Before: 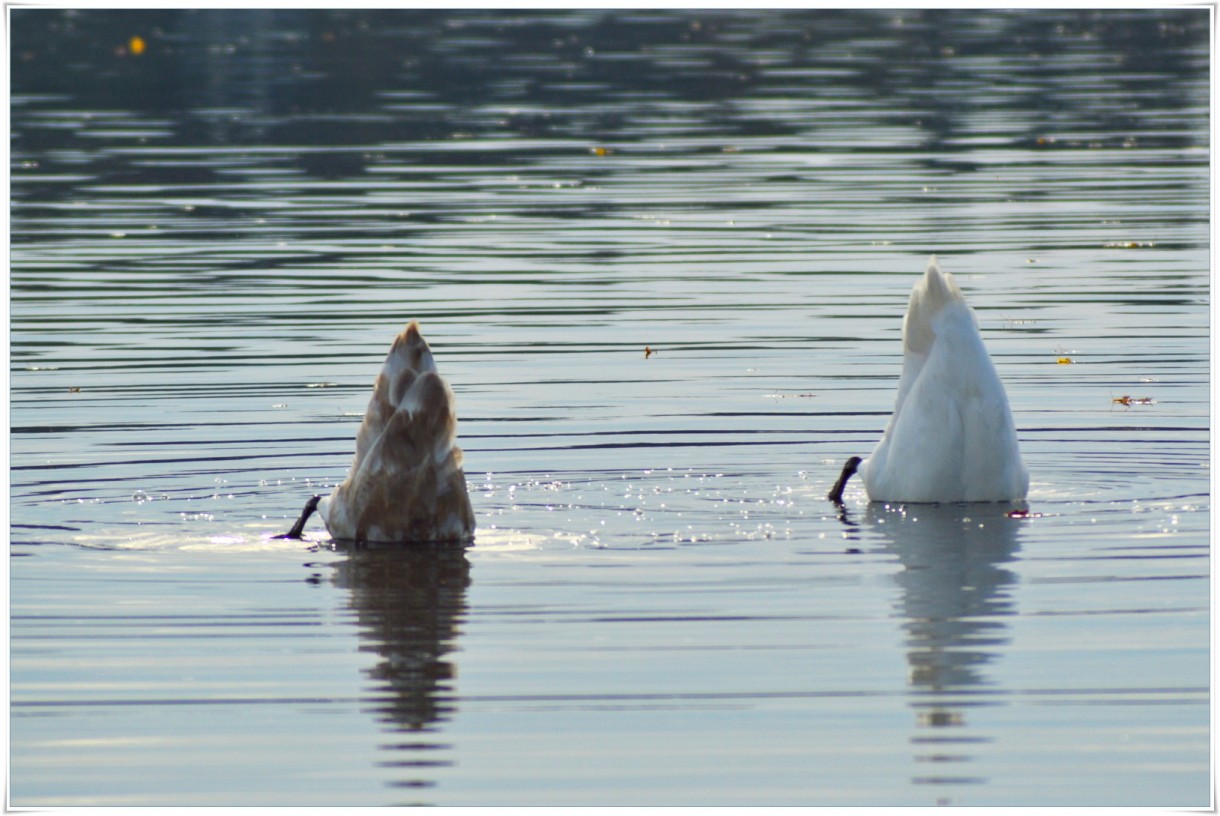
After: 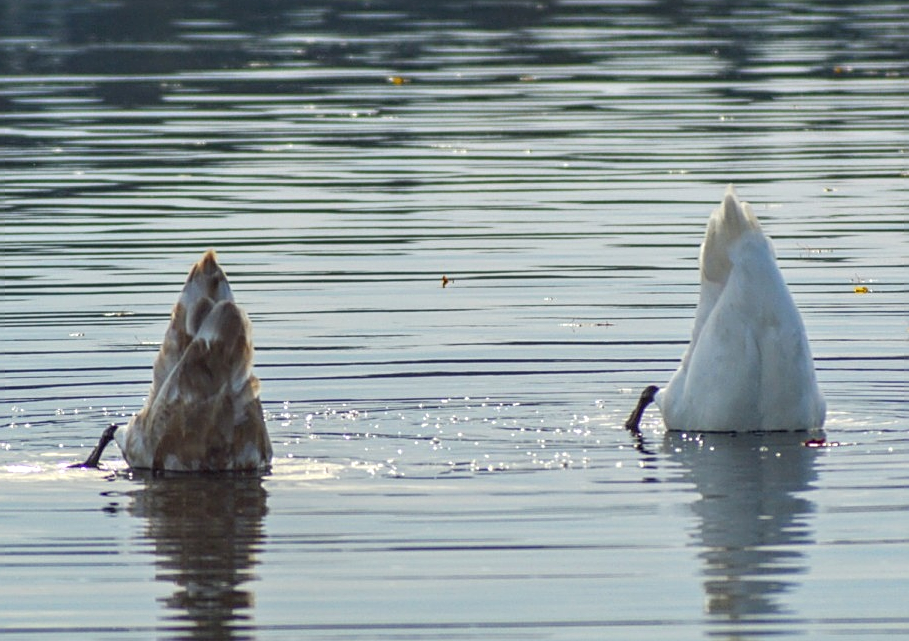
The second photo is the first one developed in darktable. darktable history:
local contrast: highlights 2%, shadows 2%, detail 134%
crop: left 16.717%, top 8.729%, right 8.7%, bottom 12.644%
sharpen: amount 0.49
